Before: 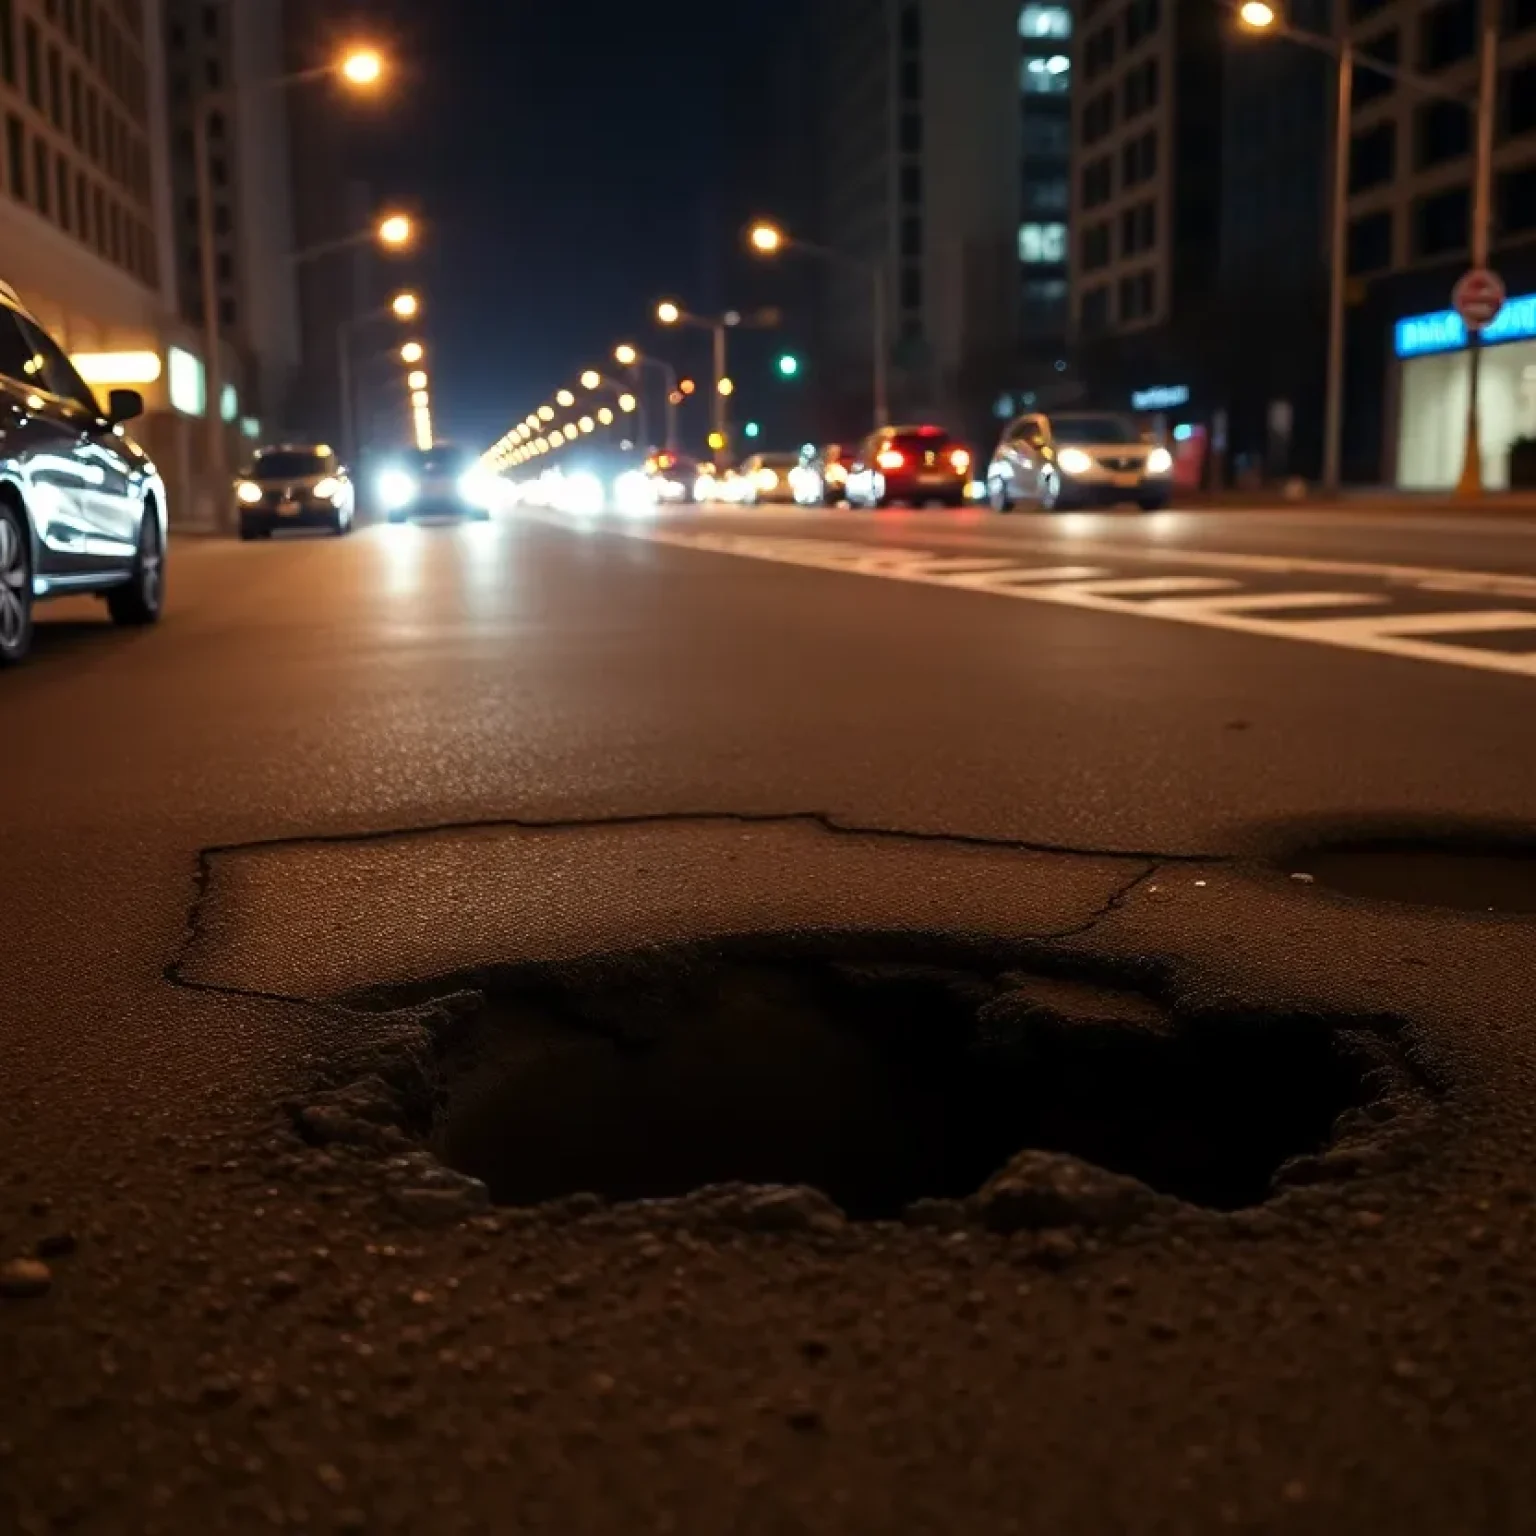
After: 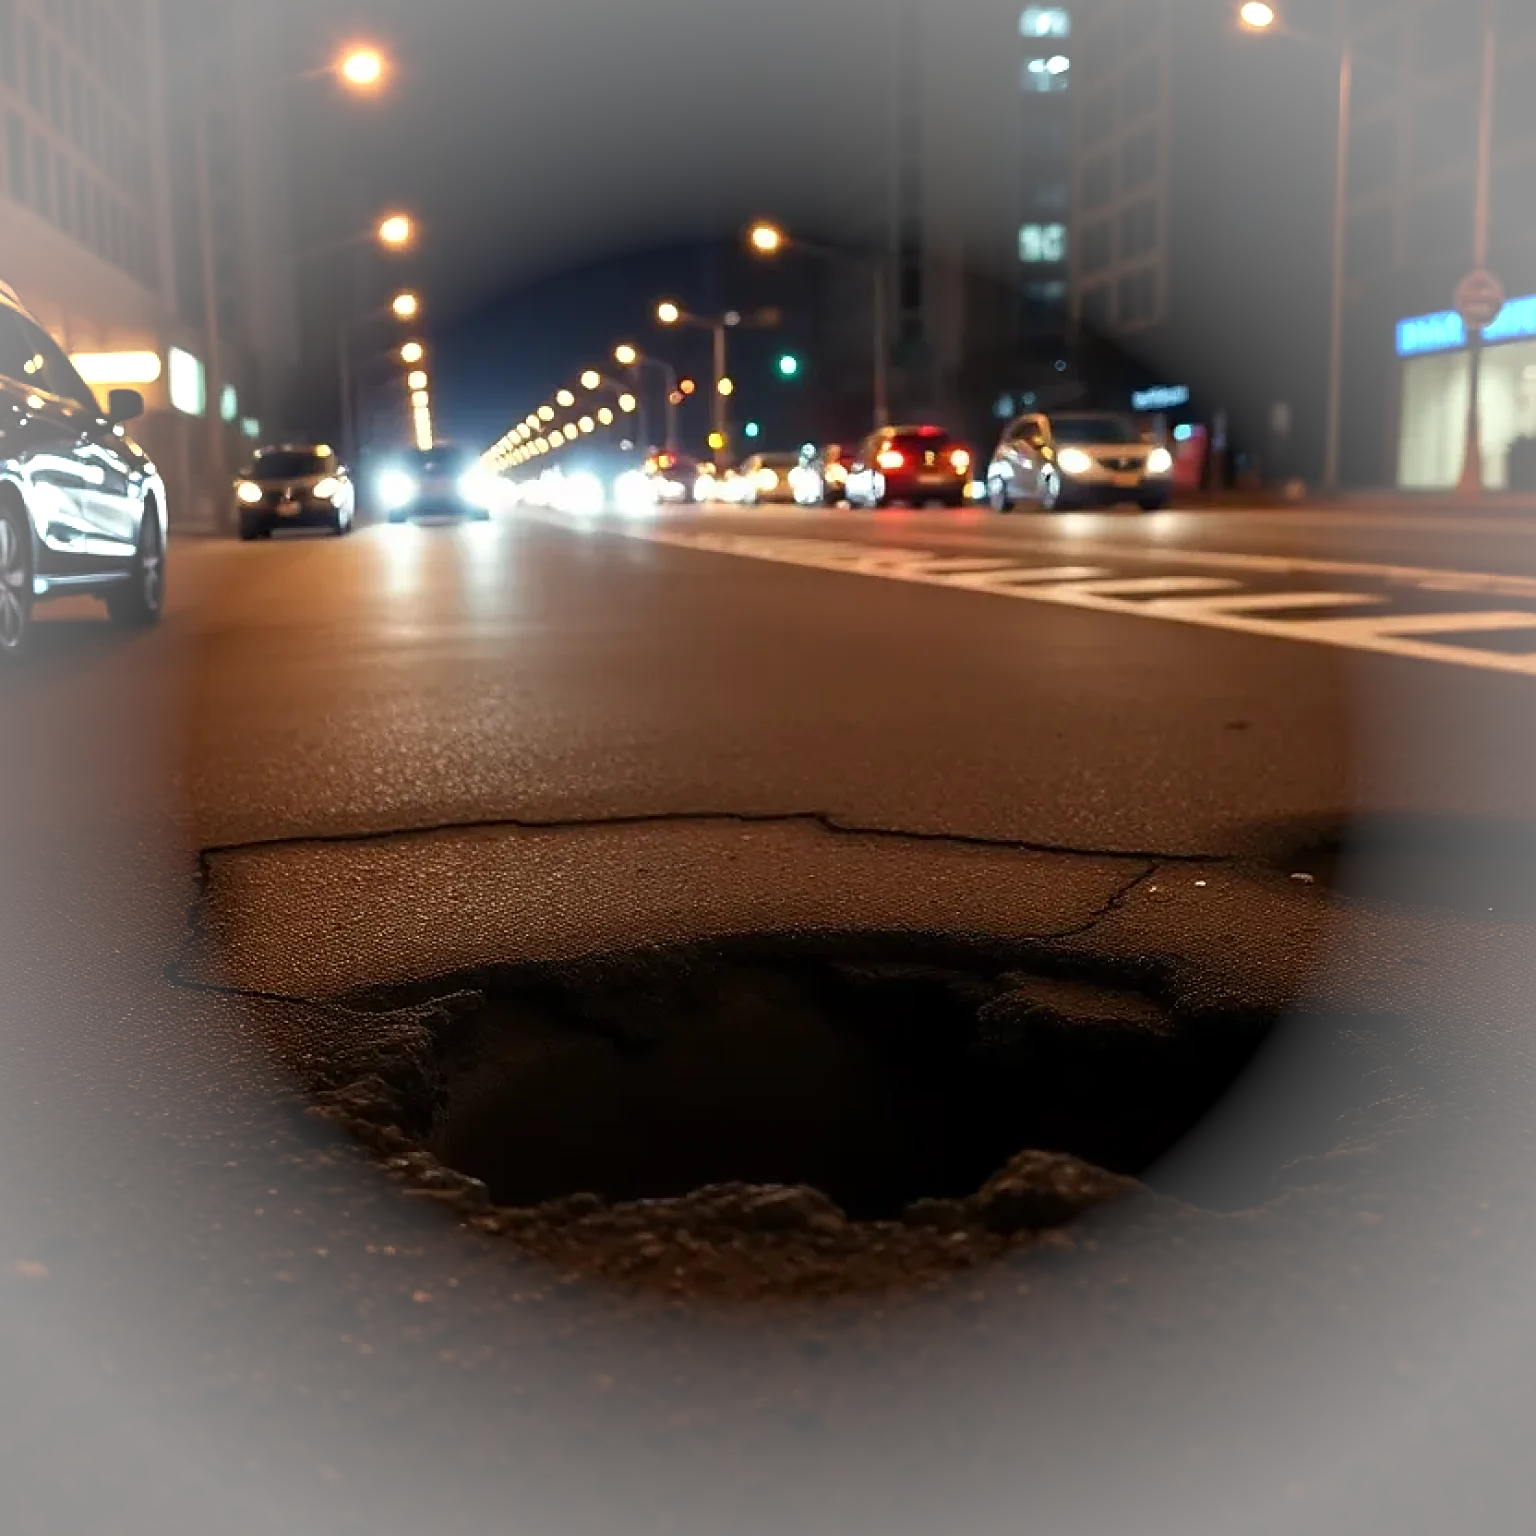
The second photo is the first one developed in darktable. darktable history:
vignetting: fall-off start 74.75%, brightness 0.282, saturation -0.002, width/height ratio 1.082
sharpen: on, module defaults
